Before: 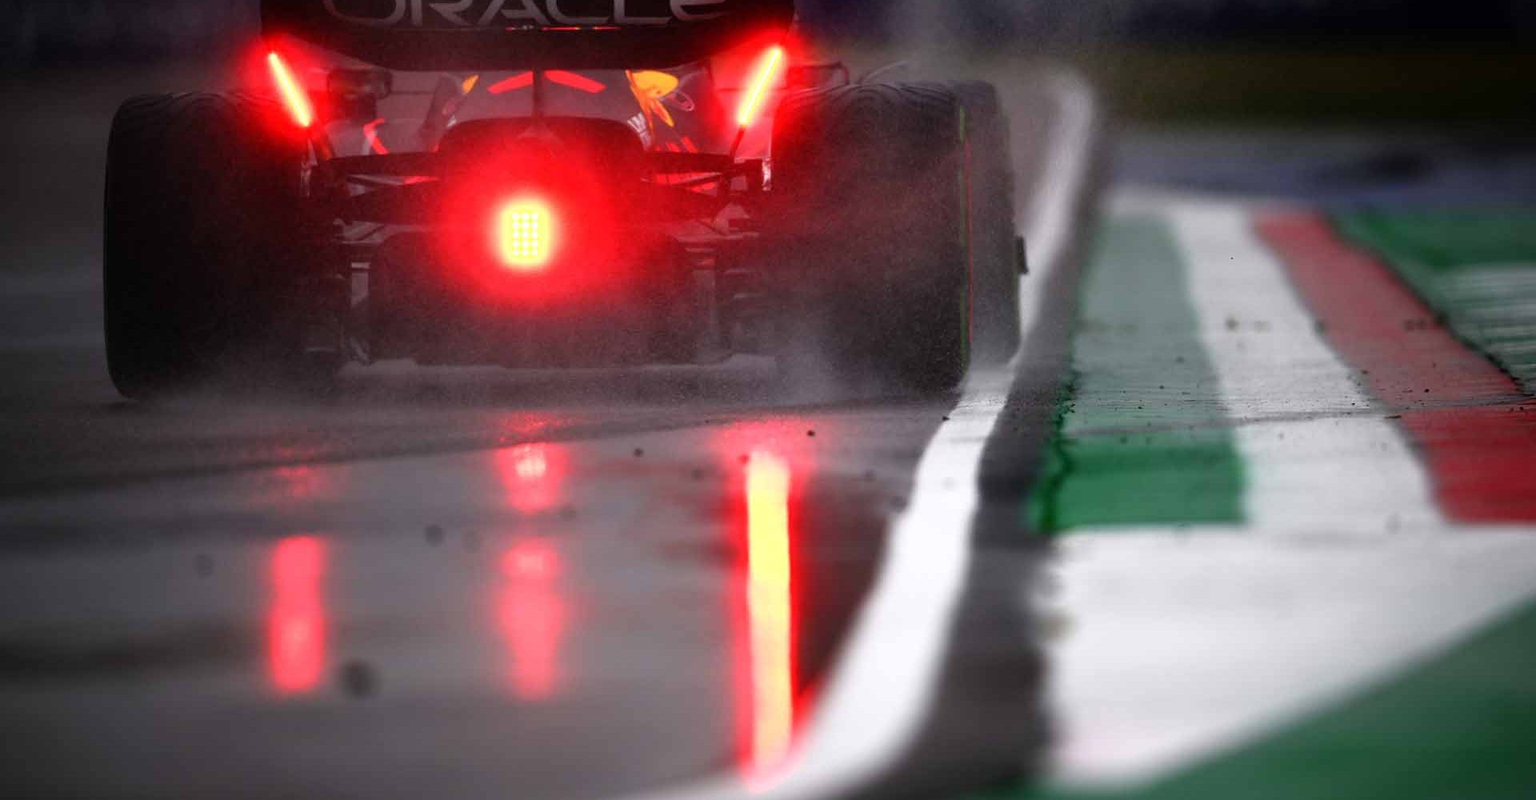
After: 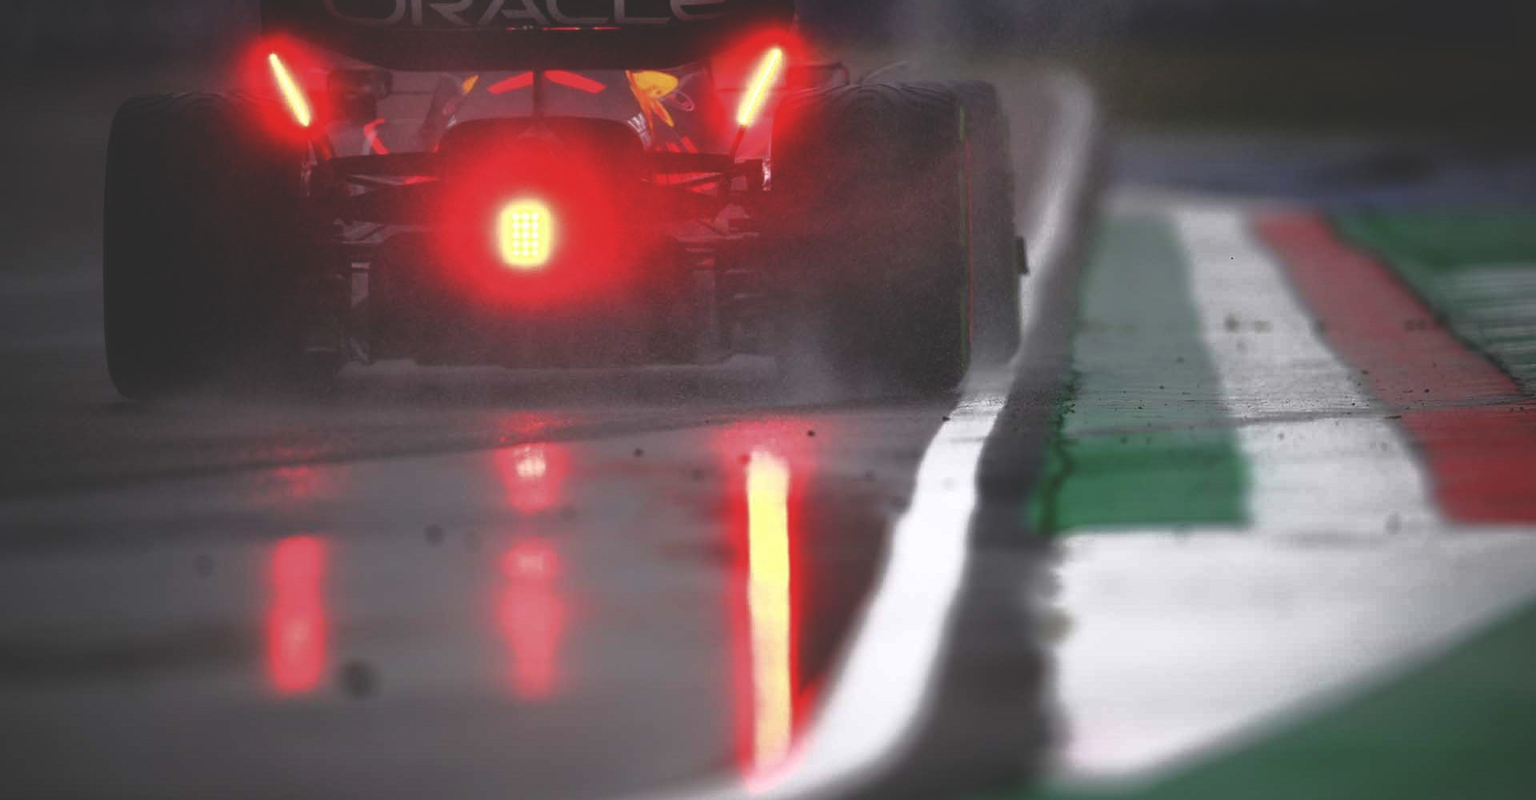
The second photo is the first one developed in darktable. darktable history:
tone curve: curves: ch0 [(0, 0) (0.48, 0.431) (0.7, 0.609) (0.864, 0.854) (1, 1)]
exposure: black level correction -0.028, compensate highlight preservation false
